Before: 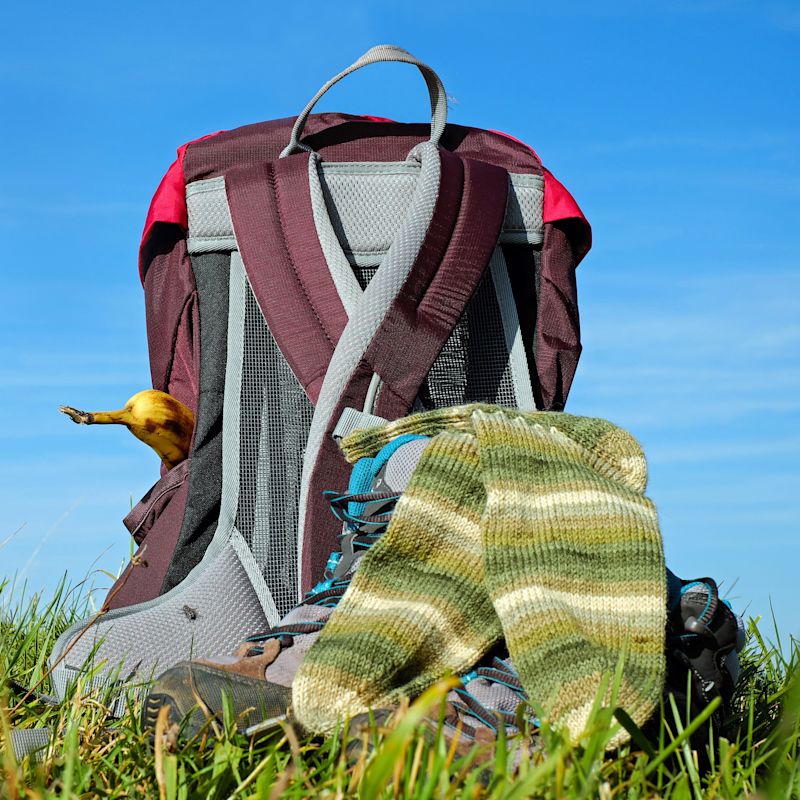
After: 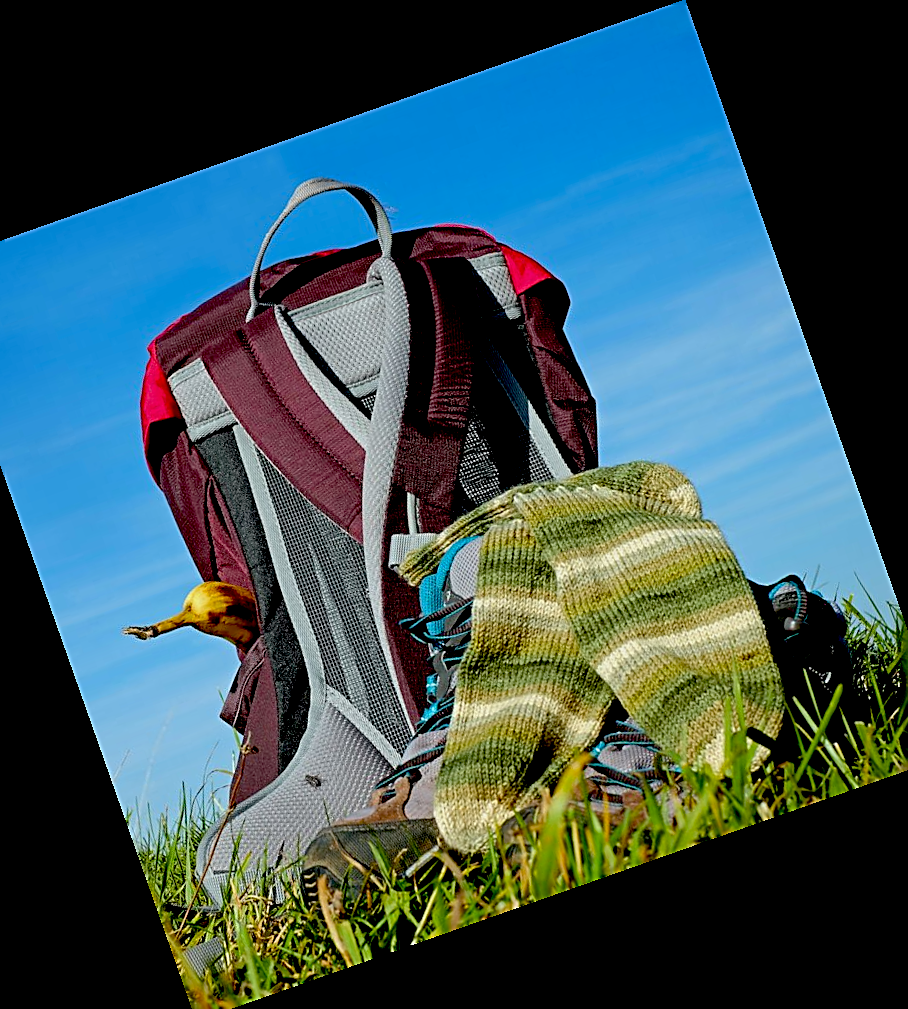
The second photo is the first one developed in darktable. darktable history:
sharpen: on, module defaults
exposure: black level correction 0.046, exposure -0.228 EV, compensate highlight preservation false
crop and rotate: angle 19.43°, left 6.812%, right 4.125%, bottom 1.087%
